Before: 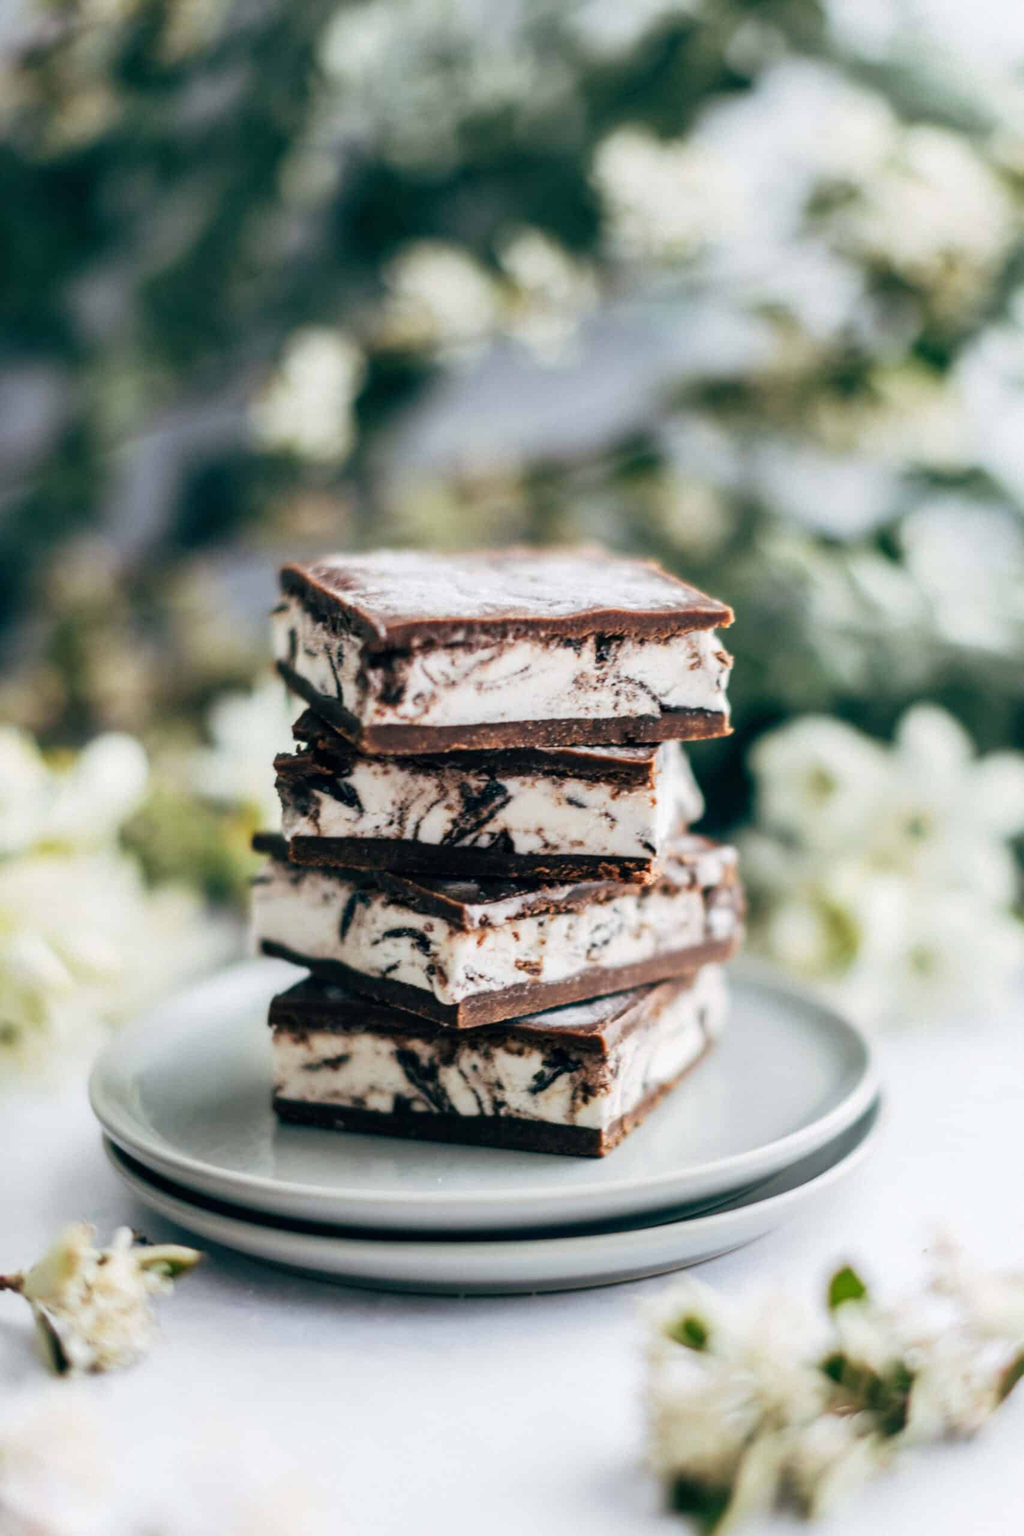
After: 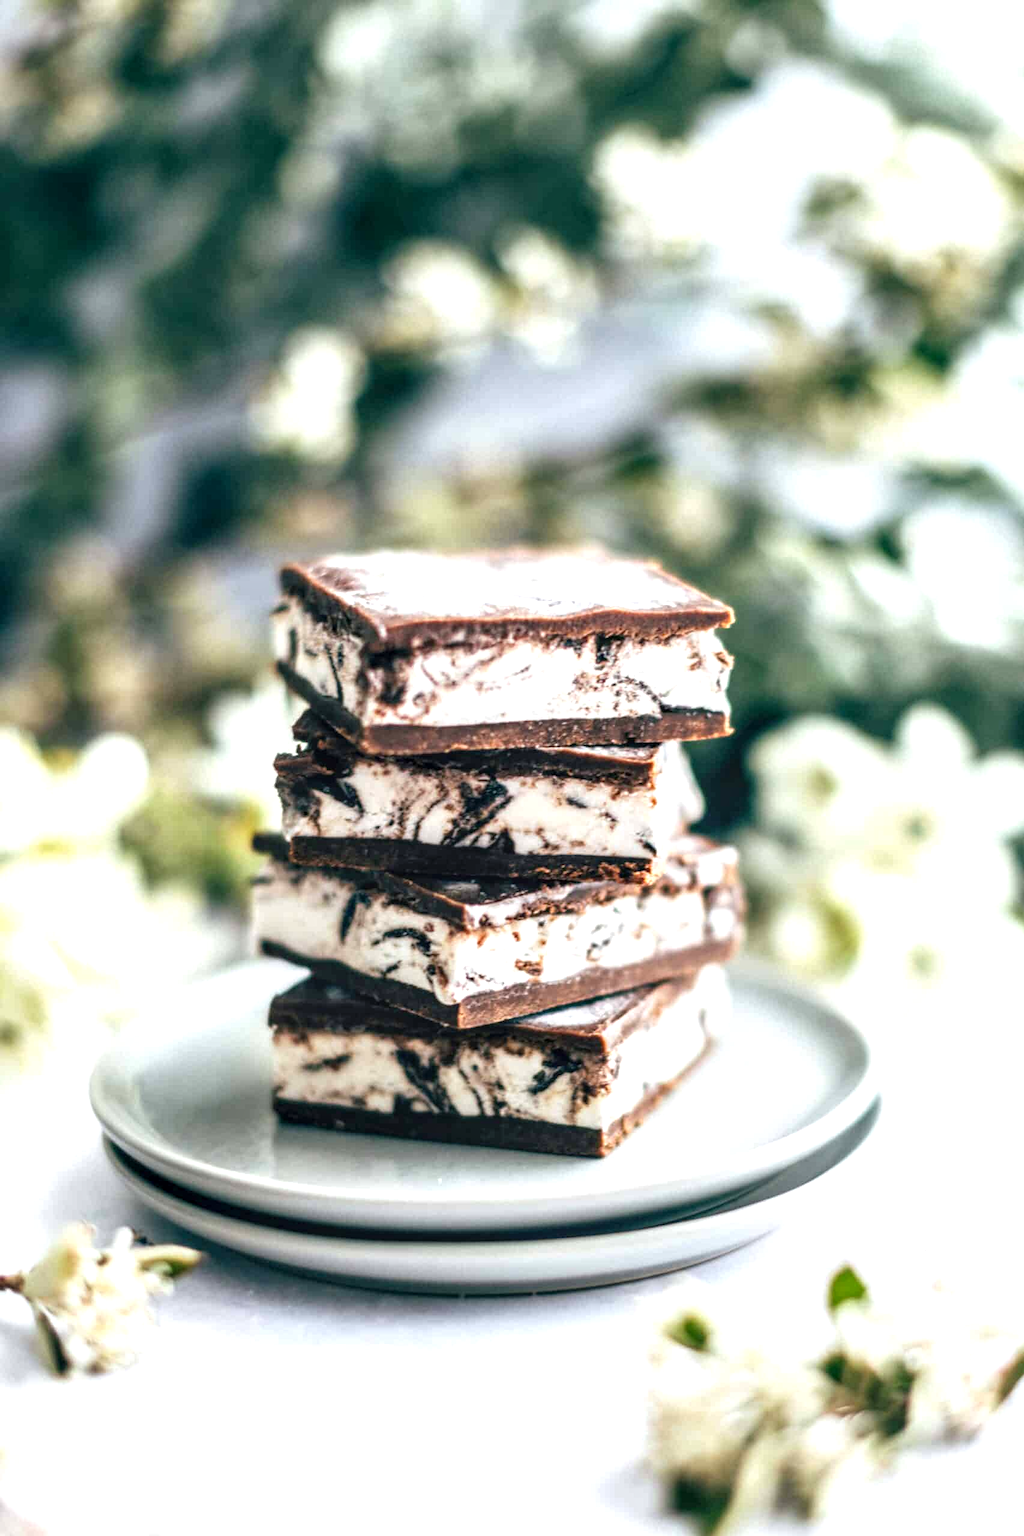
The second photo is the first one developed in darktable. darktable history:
exposure: exposure 0.694 EV, compensate exposure bias true, compensate highlight preservation false
local contrast: detail 130%
